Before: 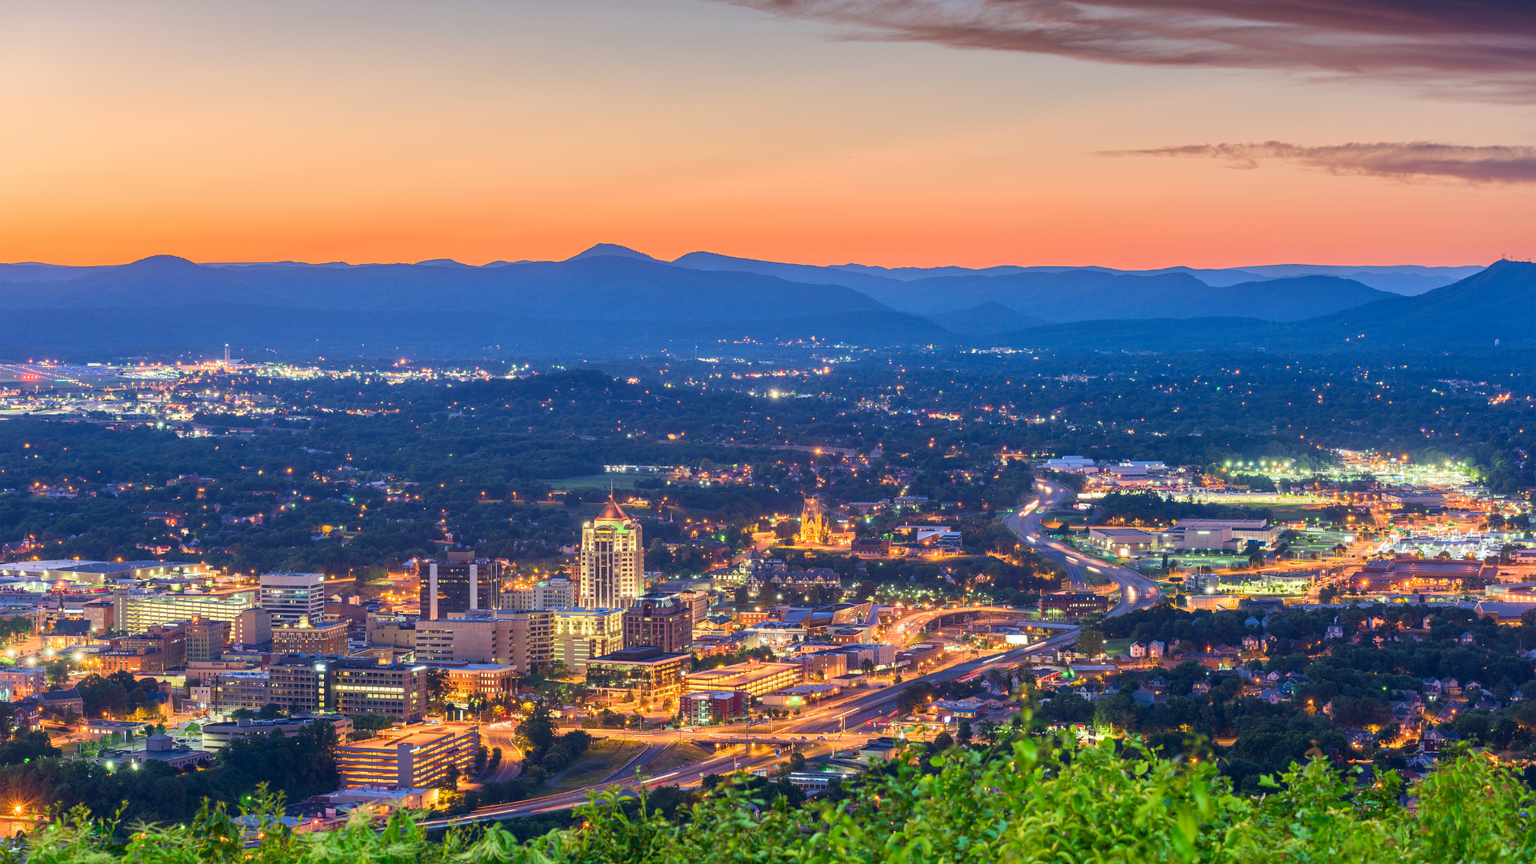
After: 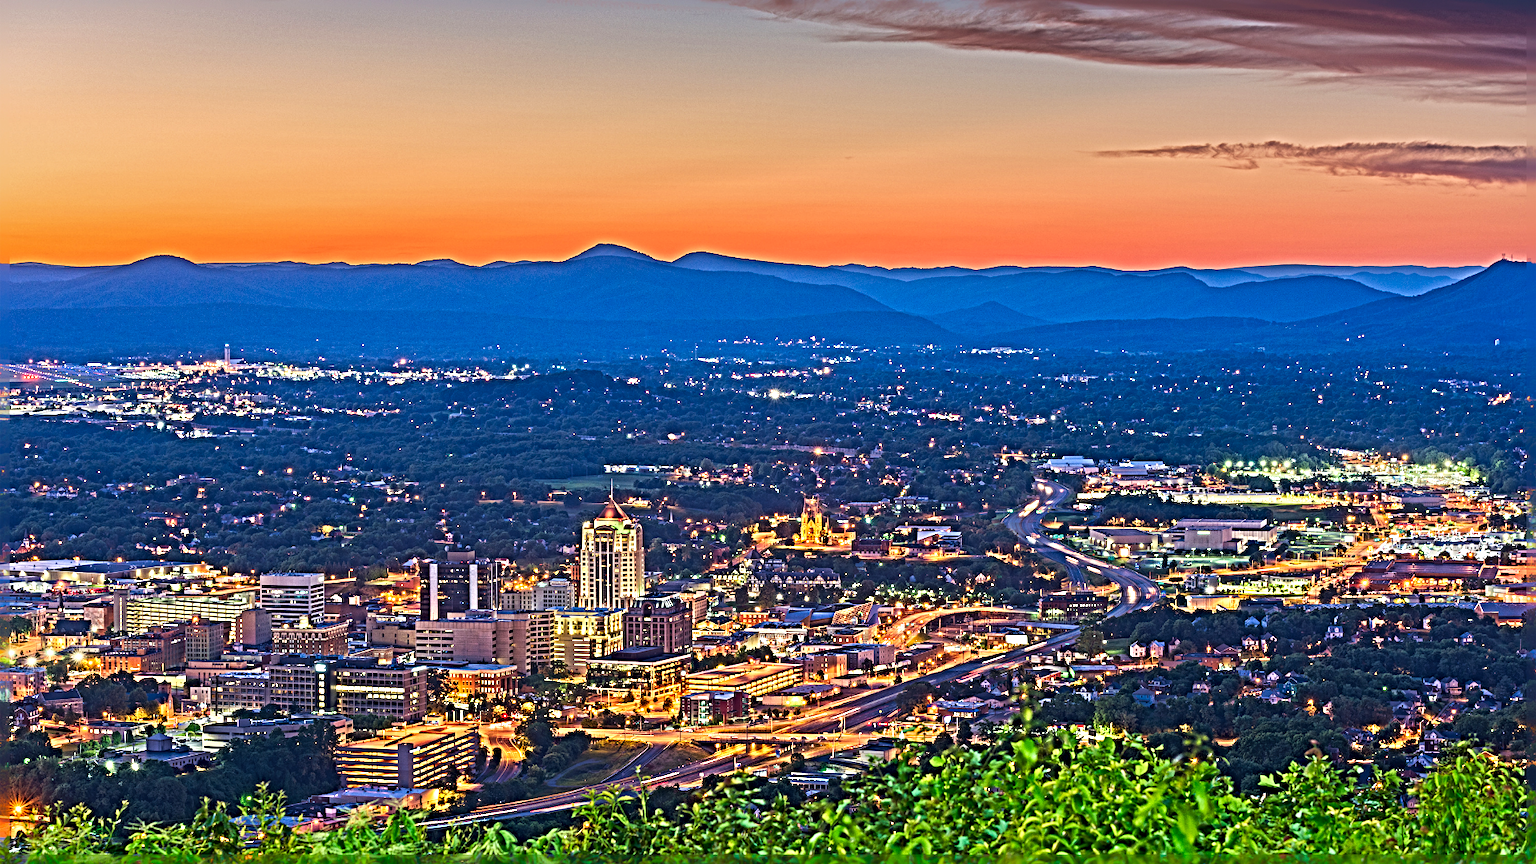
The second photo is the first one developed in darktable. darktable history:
sharpen: radius 6.3, amount 1.8, threshold 0
lowpass: radius 0.1, contrast 0.85, saturation 1.1, unbound 0
tone curve: curves: ch0 [(0, 0) (0.003, 0.038) (0.011, 0.035) (0.025, 0.03) (0.044, 0.044) (0.069, 0.062) (0.1, 0.087) (0.136, 0.114) (0.177, 0.15) (0.224, 0.193) (0.277, 0.242) (0.335, 0.299) (0.399, 0.361) (0.468, 0.437) (0.543, 0.521) (0.623, 0.614) (0.709, 0.717) (0.801, 0.817) (0.898, 0.913) (1, 1)], preserve colors none
exposure: exposure -0.04 EV, compensate highlight preservation false
